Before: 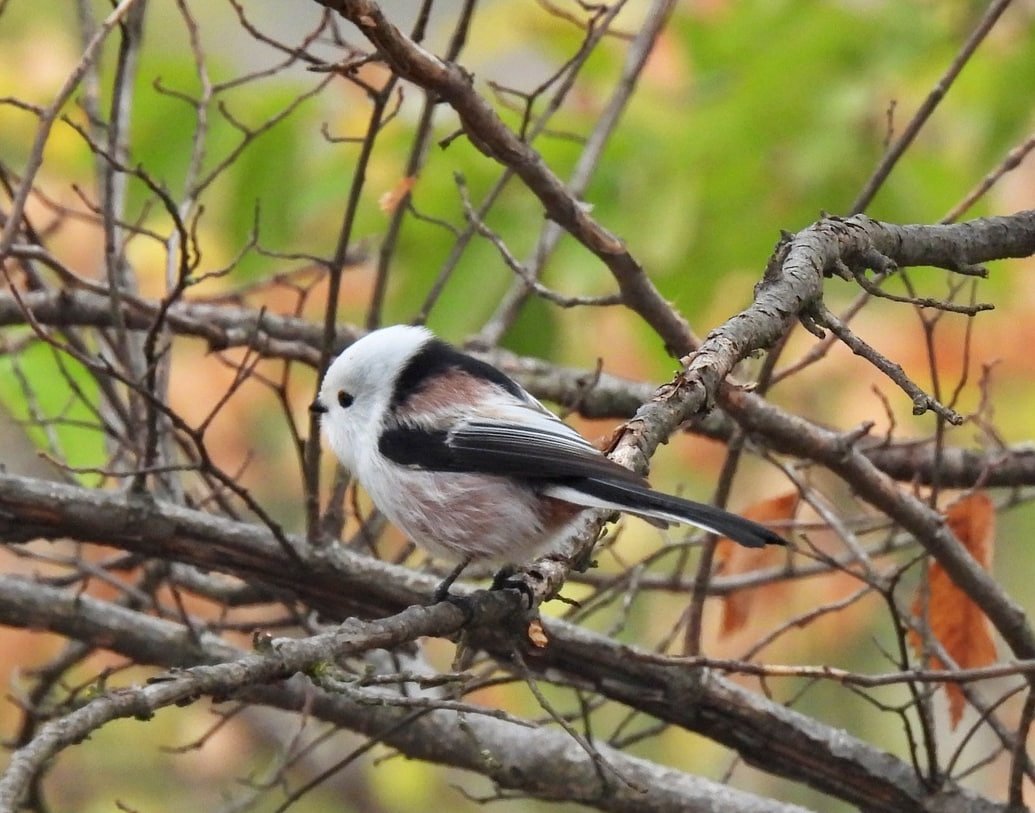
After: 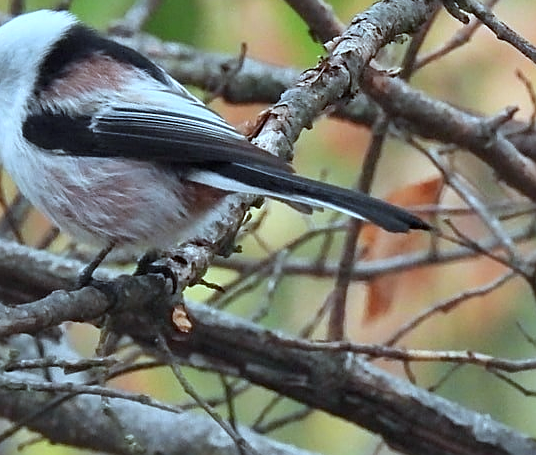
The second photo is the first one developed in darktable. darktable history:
color correction: highlights a* -10.04, highlights b* -10.37
crop: left 34.479%, top 38.822%, right 13.718%, bottom 5.172%
sharpen: on, module defaults
color calibration: illuminant as shot in camera, x 0.358, y 0.373, temperature 4628.91 K
tone equalizer: on, module defaults
